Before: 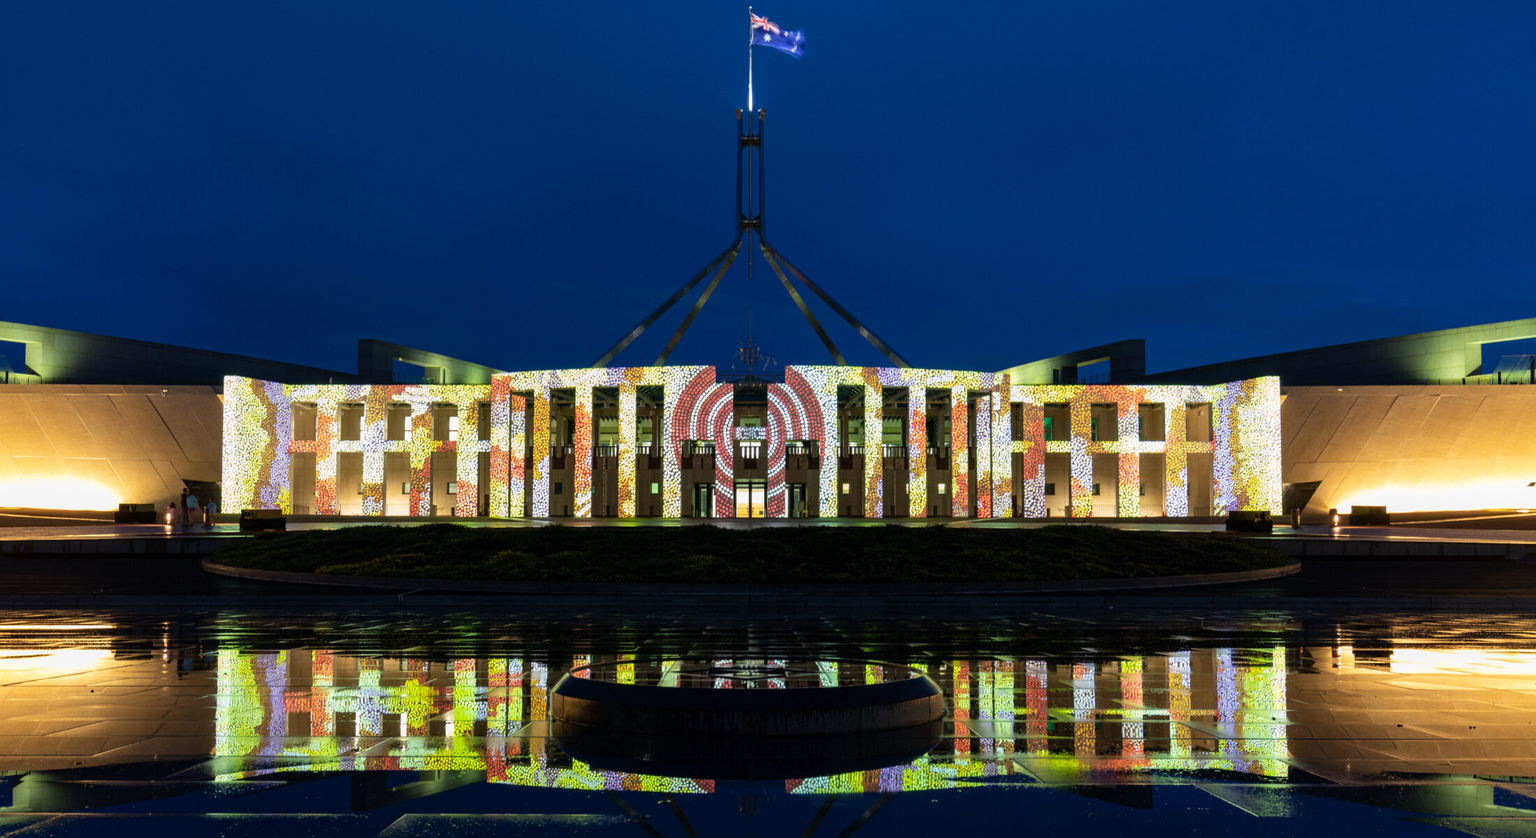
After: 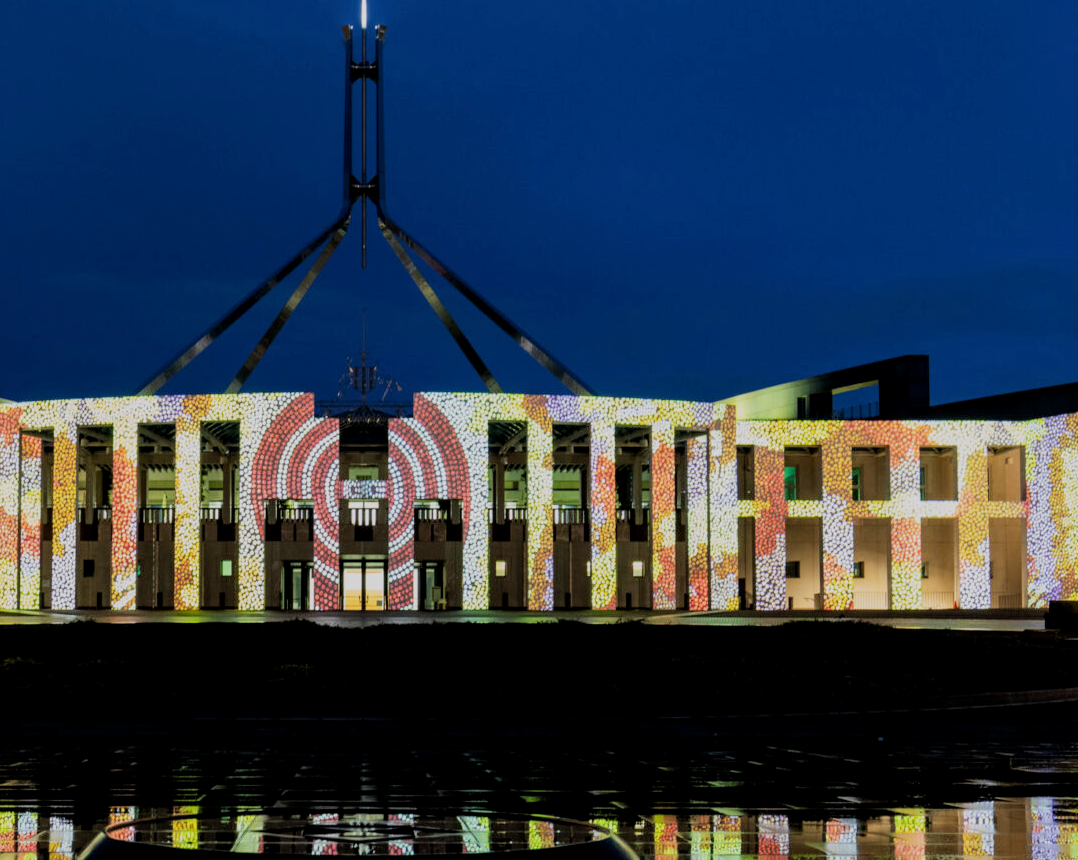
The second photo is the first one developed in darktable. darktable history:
crop: left 32.349%, top 10.937%, right 18.626%, bottom 17.319%
exposure: exposure 0.203 EV, compensate exposure bias true, compensate highlight preservation false
local contrast: highlights 101%, shadows 99%, detail 120%, midtone range 0.2
filmic rgb: black relative exposure -6.97 EV, white relative exposure 5.61 EV, hardness 2.86
